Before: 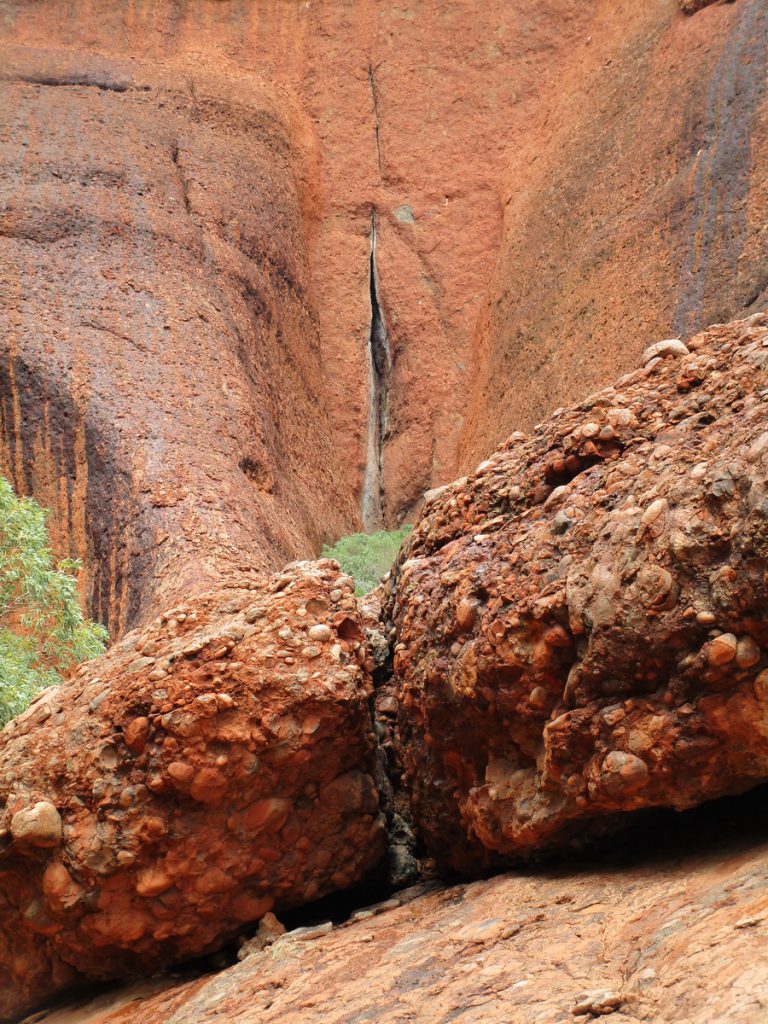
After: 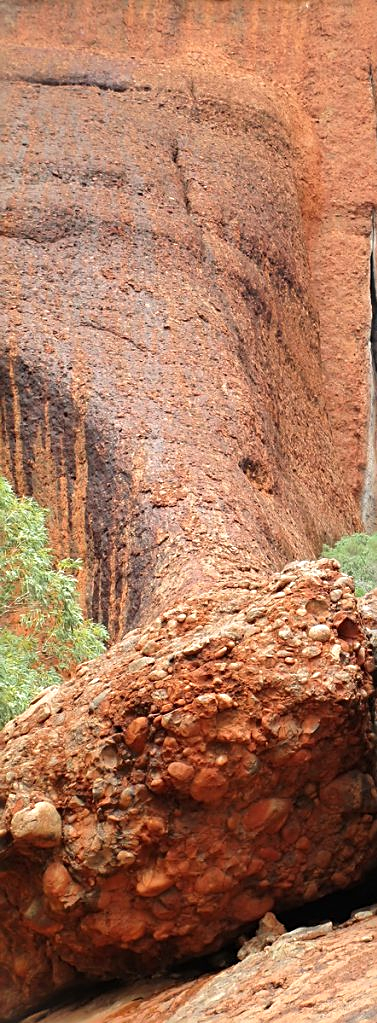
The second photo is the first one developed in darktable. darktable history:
exposure: exposure 0.207 EV, compensate highlight preservation false
crop and rotate: left 0%, top 0%, right 50.845%
sharpen: on, module defaults
